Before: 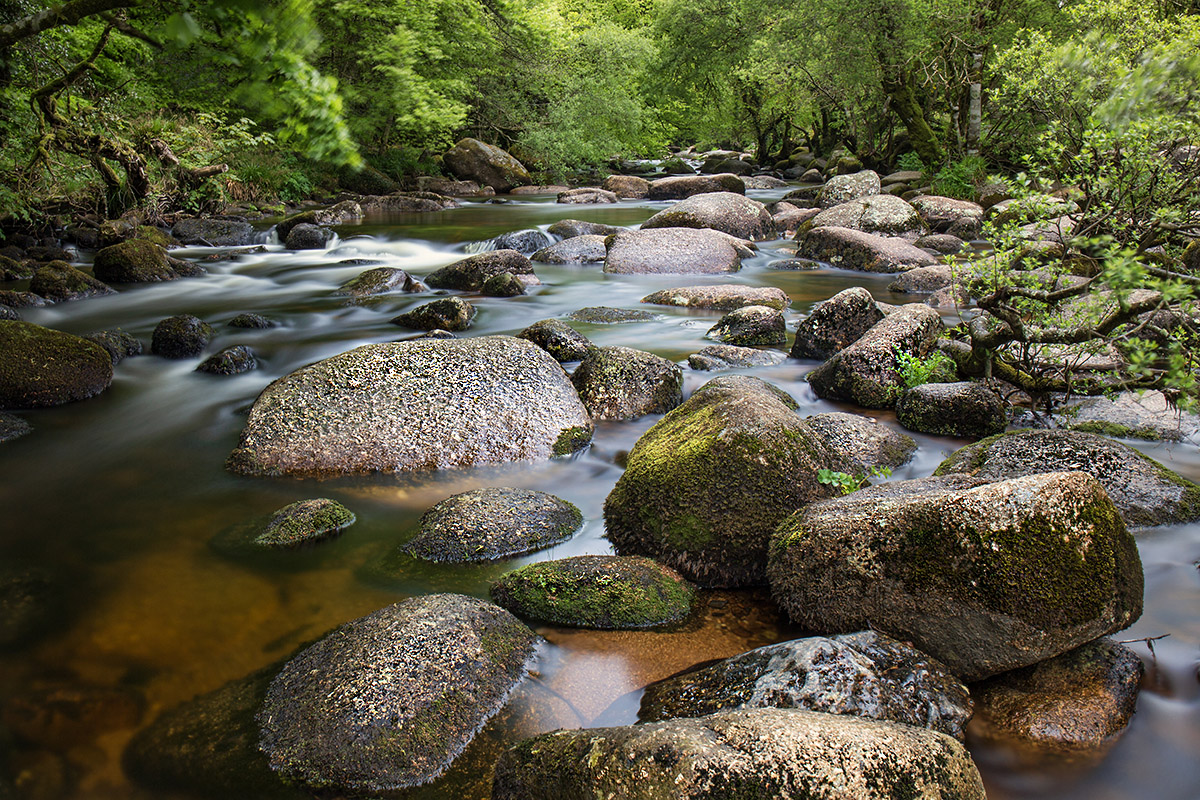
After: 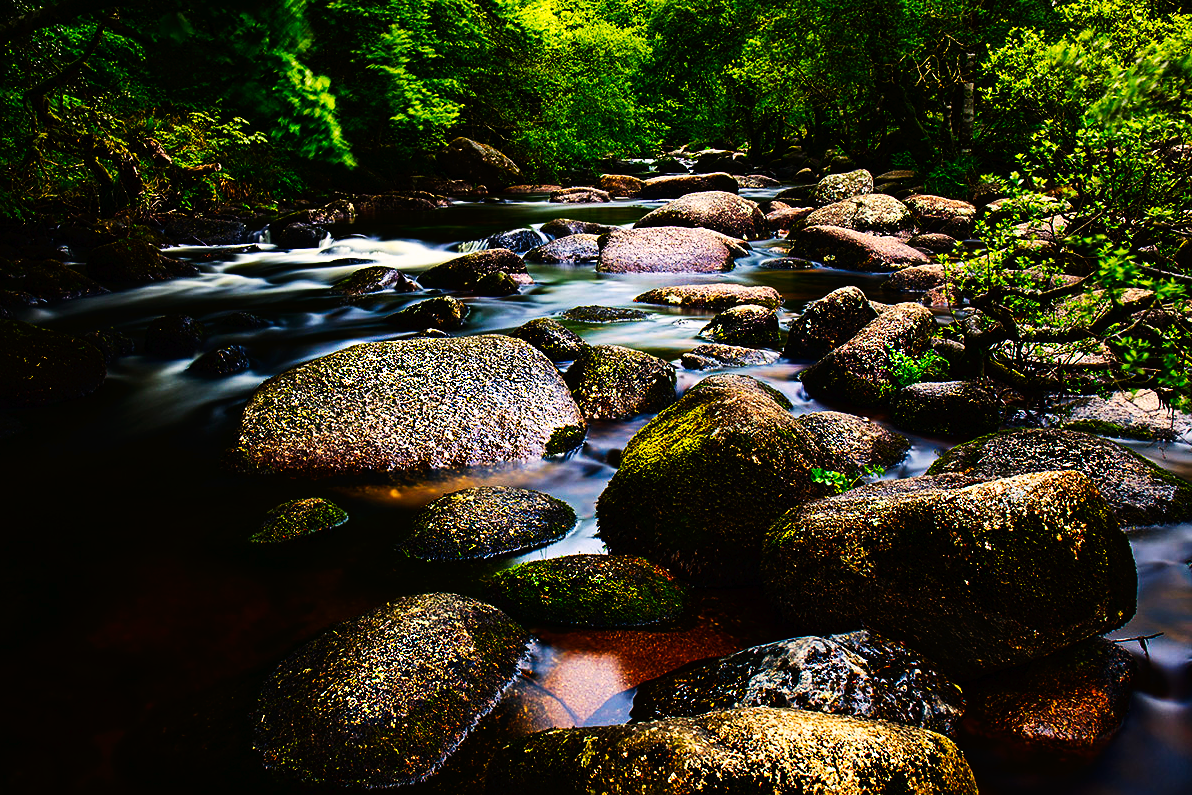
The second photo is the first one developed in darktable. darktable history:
color balance rgb: highlights gain › chroma 1.588%, highlights gain › hue 57.47°, perceptual saturation grading › global saturation 30.598%, global vibrance 20%
tone equalizer: on, module defaults
tone curve: curves: ch0 [(0, 0) (0.003, 0.007) (0.011, 0.009) (0.025, 0.01) (0.044, 0.012) (0.069, 0.013) (0.1, 0.014) (0.136, 0.021) (0.177, 0.038) (0.224, 0.06) (0.277, 0.099) (0.335, 0.16) (0.399, 0.227) (0.468, 0.329) (0.543, 0.45) (0.623, 0.594) (0.709, 0.756) (0.801, 0.868) (0.898, 0.971) (1, 1)], preserve colors none
contrast brightness saturation: contrast 0.217, brightness -0.192, saturation 0.243
exposure: compensate highlight preservation false
sharpen: amount 0.206
crop and rotate: left 0.611%, top 0.183%, bottom 0.341%
